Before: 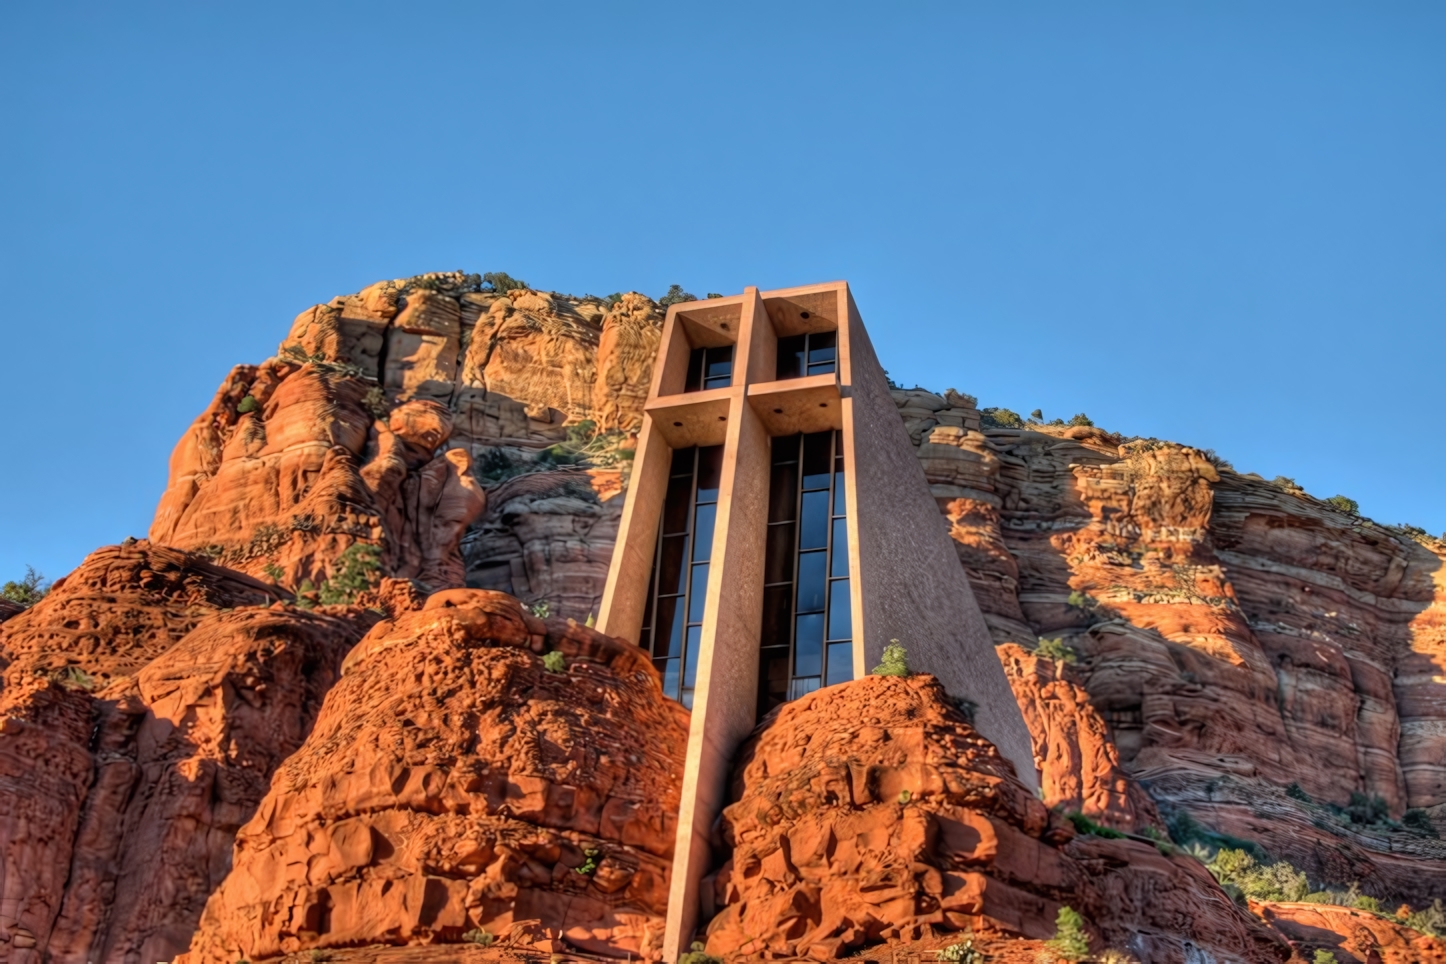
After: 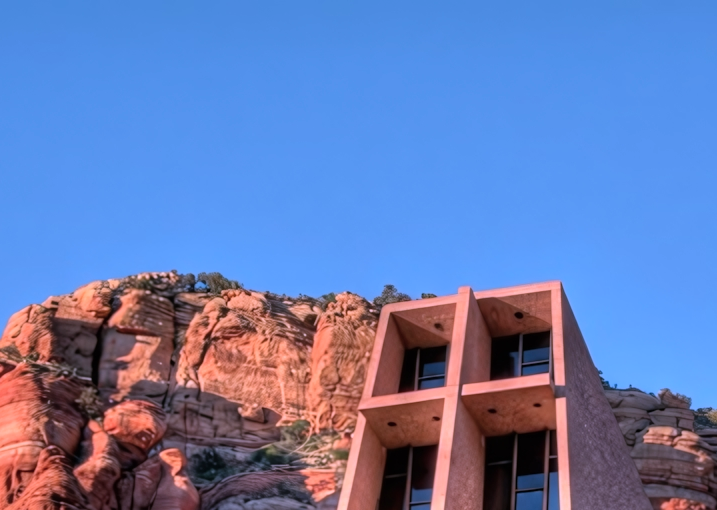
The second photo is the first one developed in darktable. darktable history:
crop: left 19.794%, right 30.566%, bottom 47.008%
color correction: highlights a* 15.13, highlights b* -24.81
